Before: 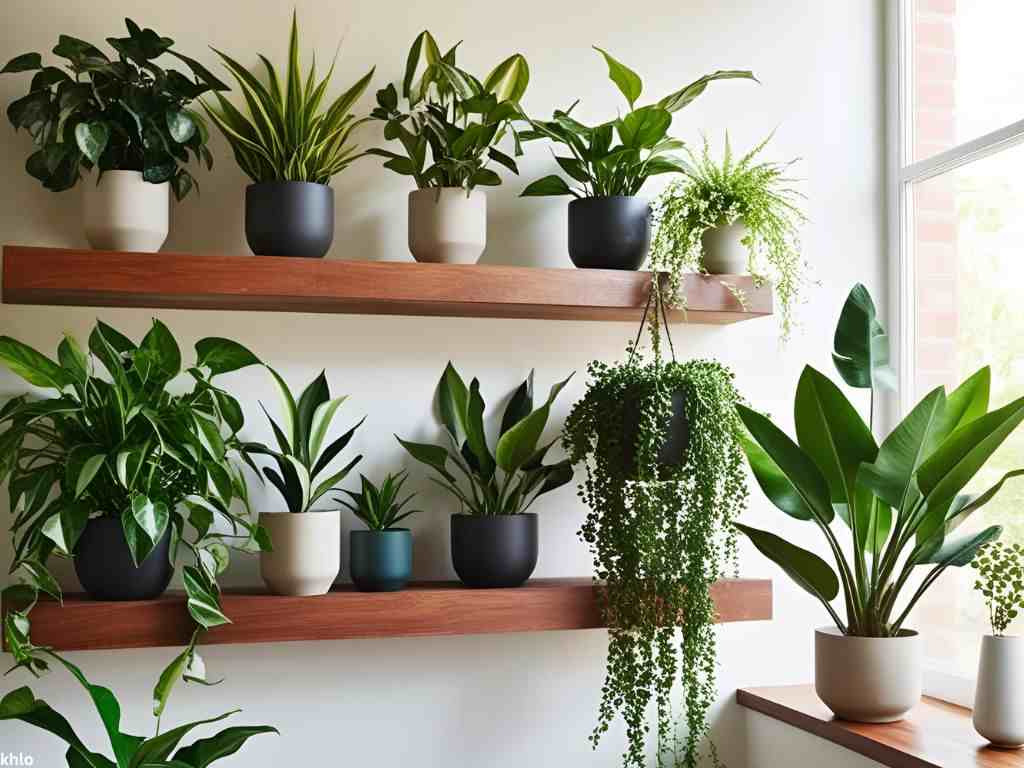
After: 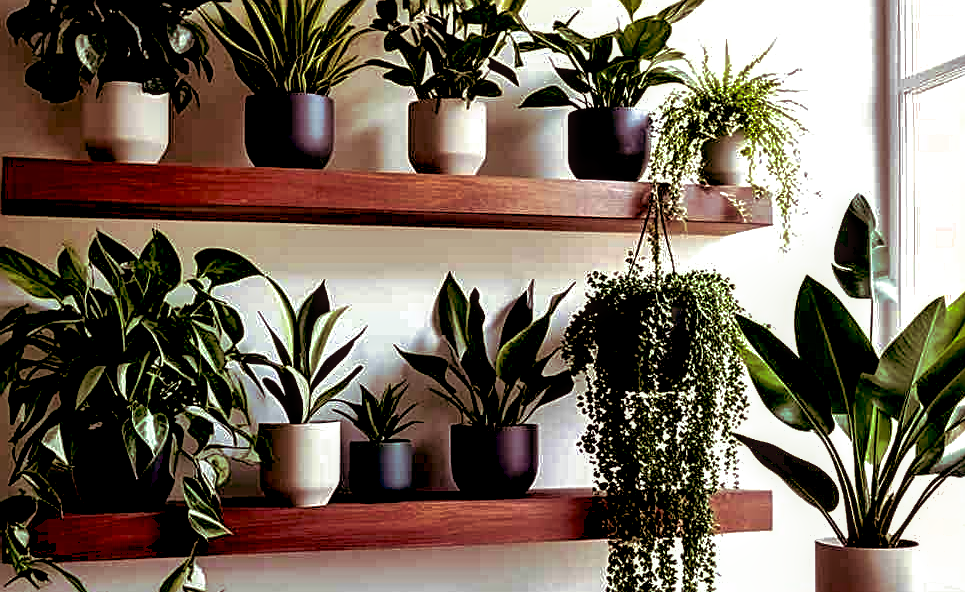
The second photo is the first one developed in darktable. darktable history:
crop and rotate: angle 0.03°, top 11.643%, right 5.651%, bottom 11.189%
local contrast: detail 150%
shadows and highlights: on, module defaults
sharpen: on, module defaults
contrast brightness saturation: contrast 0.13, brightness -0.24, saturation 0.14
split-toning: on, module defaults
exposure: black level correction 0.031, exposure 0.304 EV, compensate highlight preservation false
